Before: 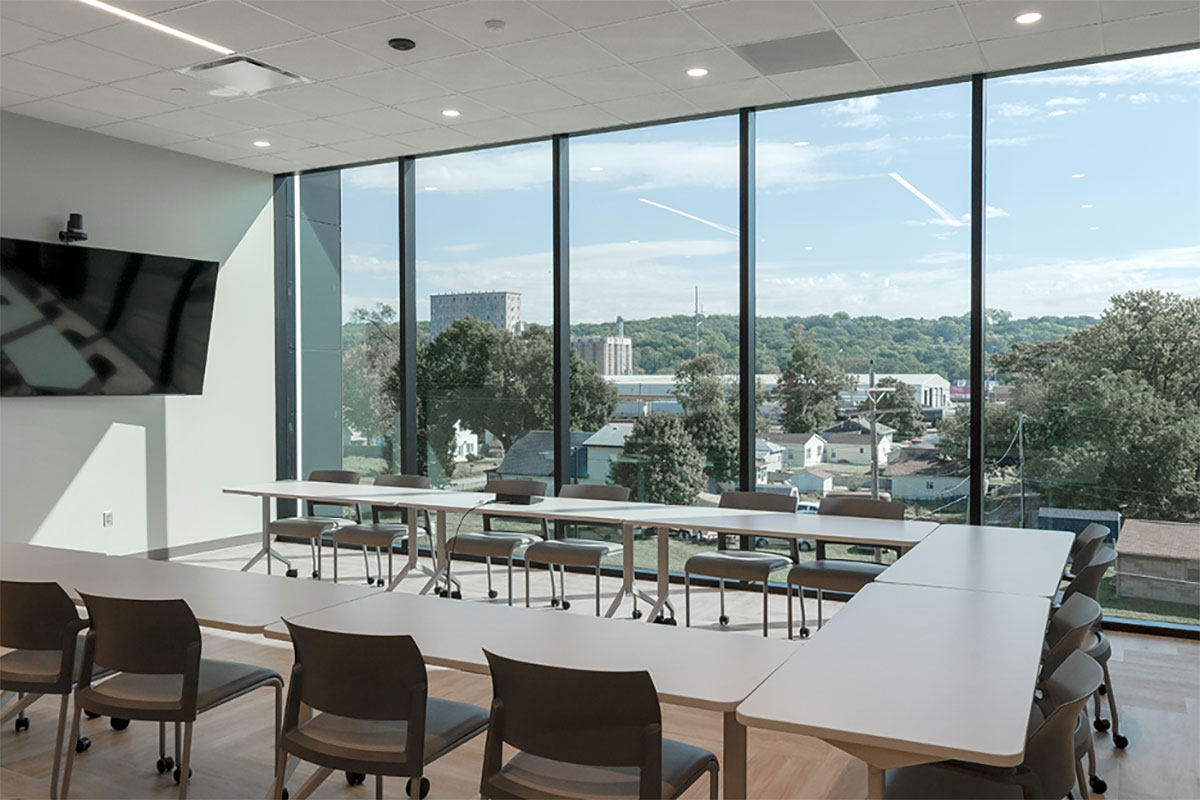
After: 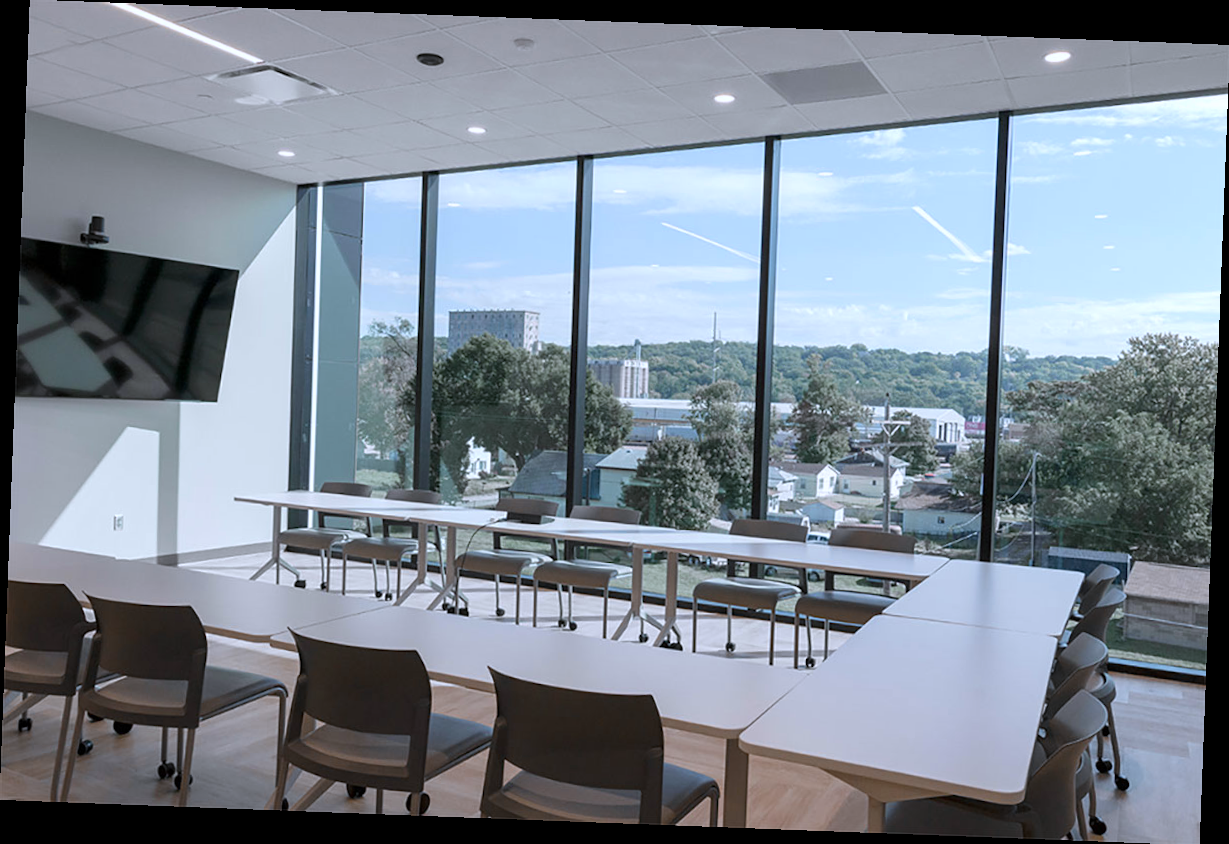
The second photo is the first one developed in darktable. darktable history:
white balance: red 0.967, blue 1.119, emerald 0.756
rotate and perspective: rotation 2.17°, automatic cropping off
